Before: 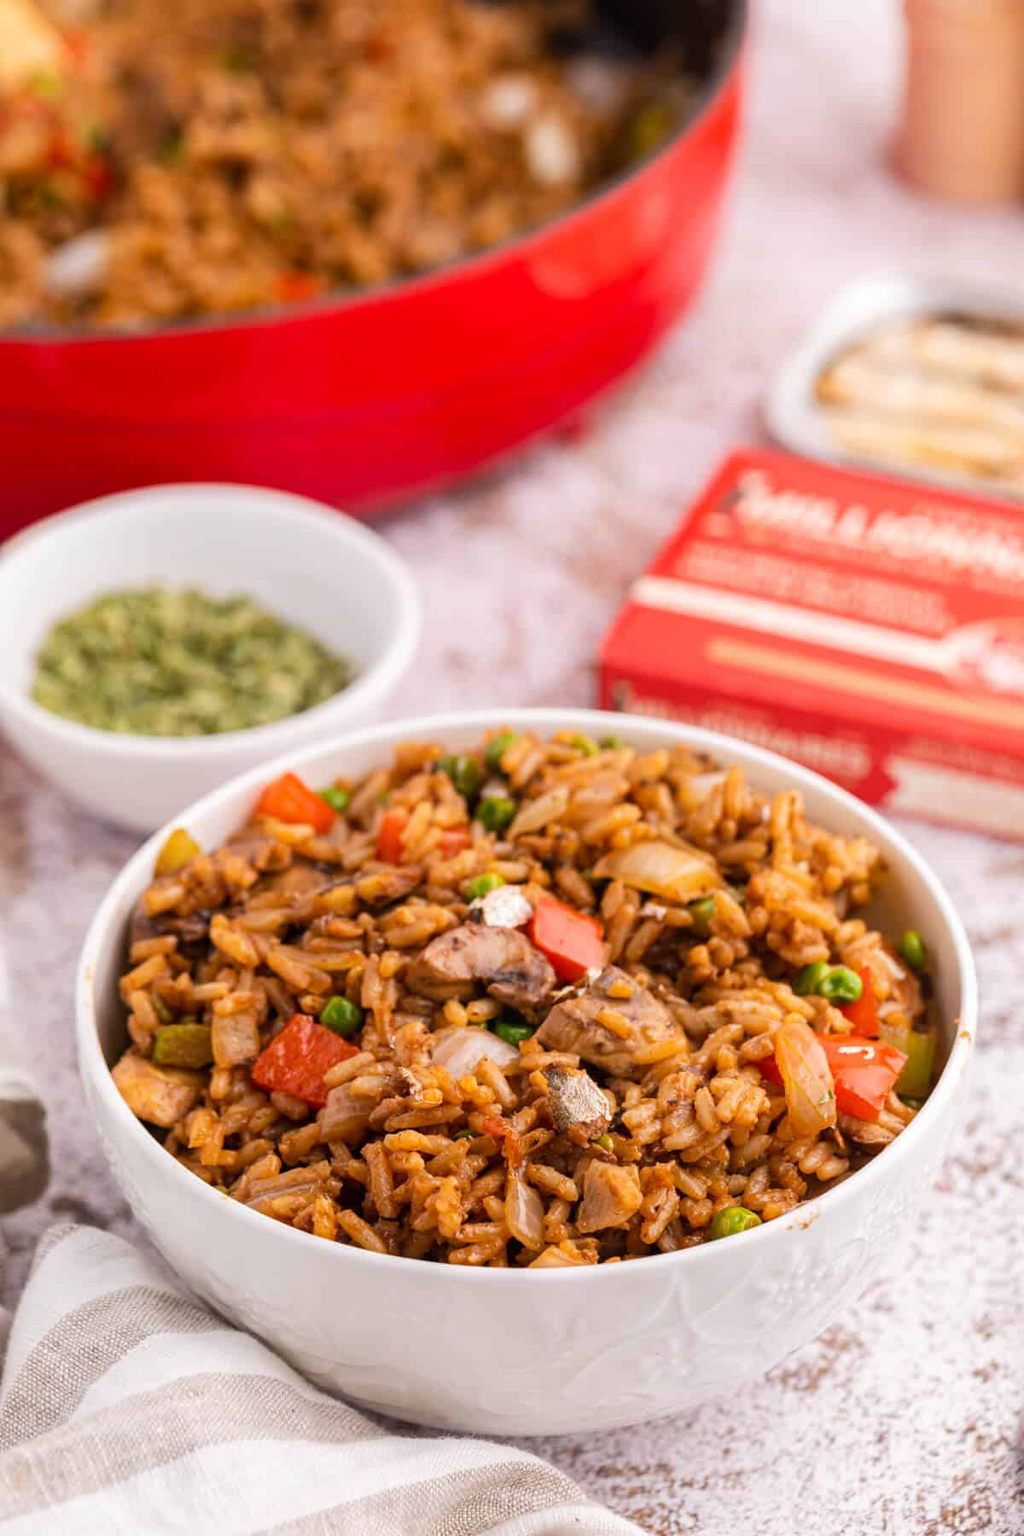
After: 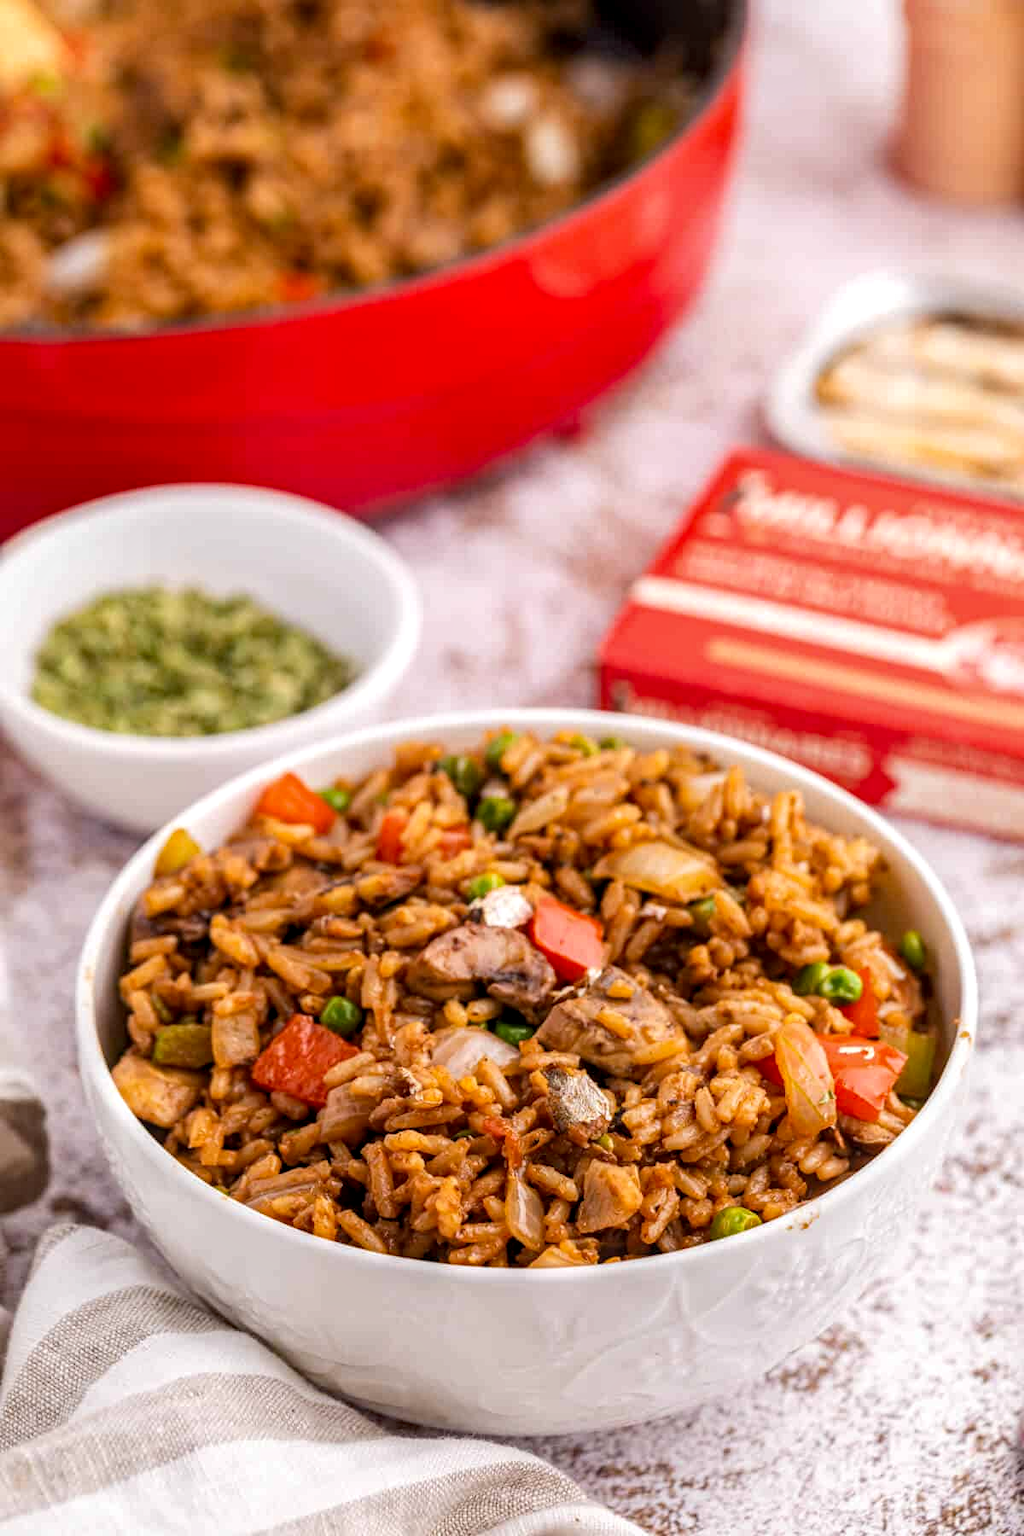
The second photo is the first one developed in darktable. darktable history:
local contrast: detail 130%
haze removal: adaptive false
vibrance: vibrance 0%
